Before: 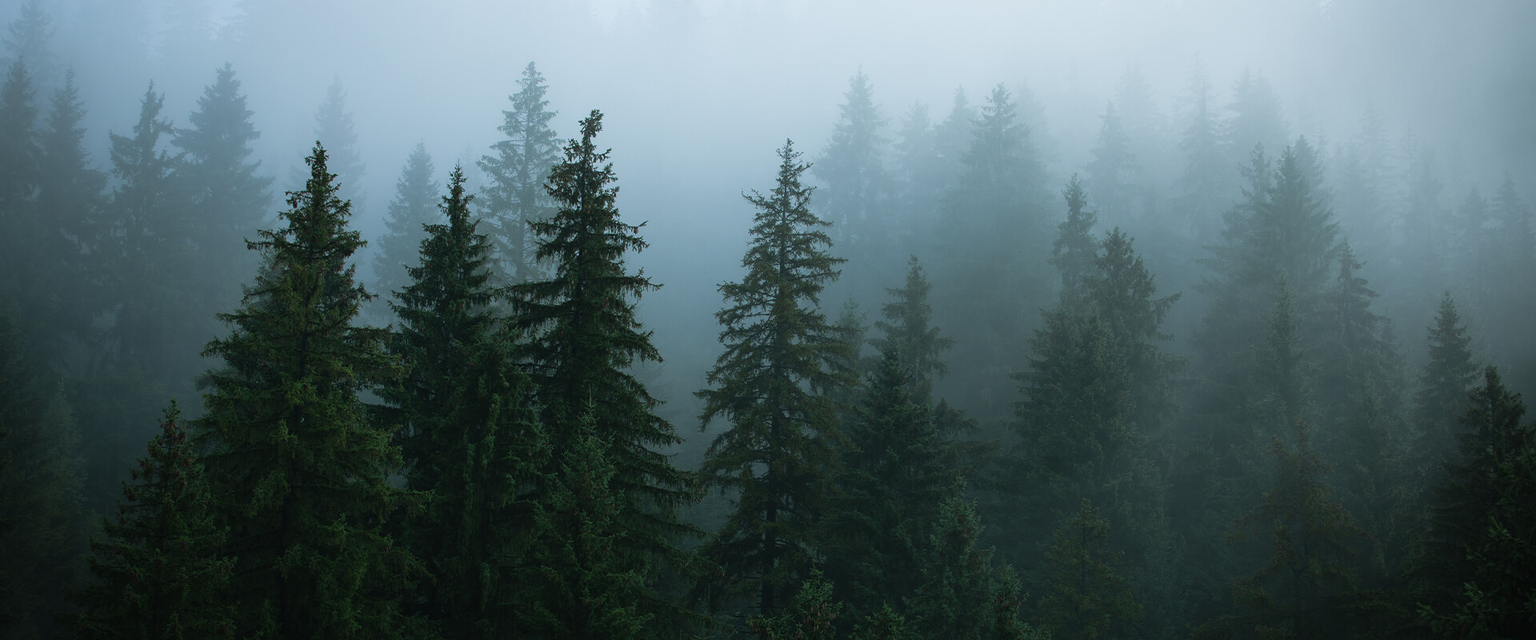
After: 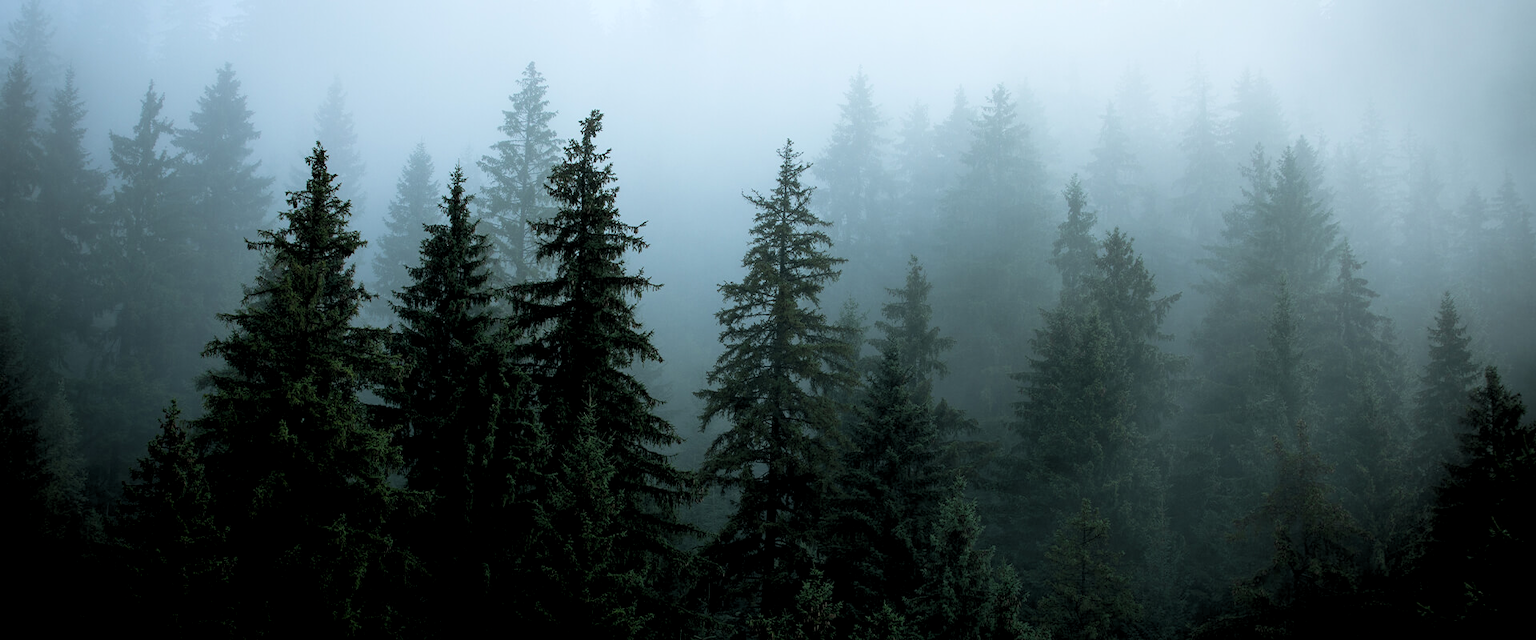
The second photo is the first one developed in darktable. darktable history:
rgb levels: levels [[0.013, 0.434, 0.89], [0, 0.5, 1], [0, 0.5, 1]]
contrast brightness saturation: contrast 0.14
color balance rgb: linear chroma grading › shadows -3%, linear chroma grading › highlights -4%
